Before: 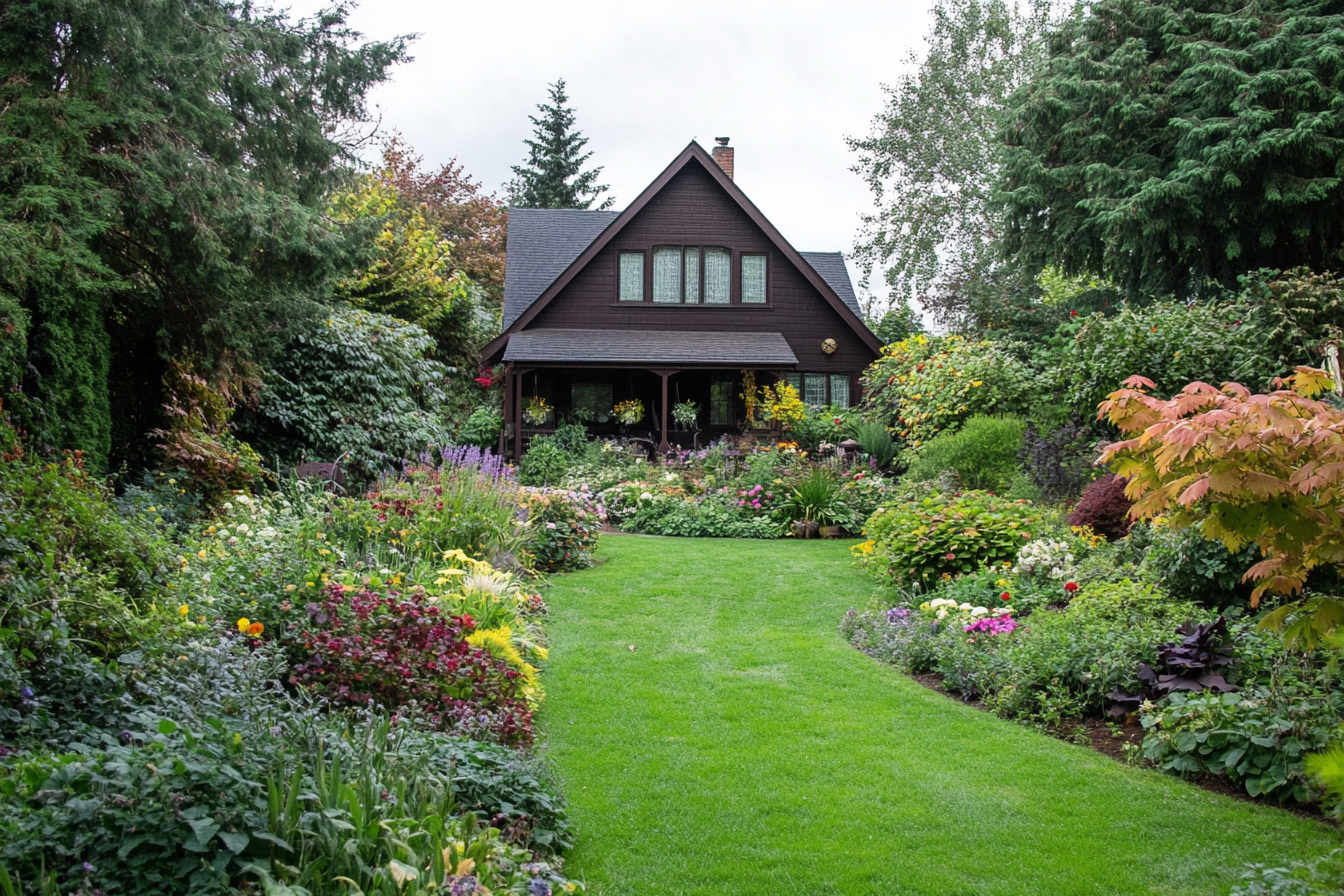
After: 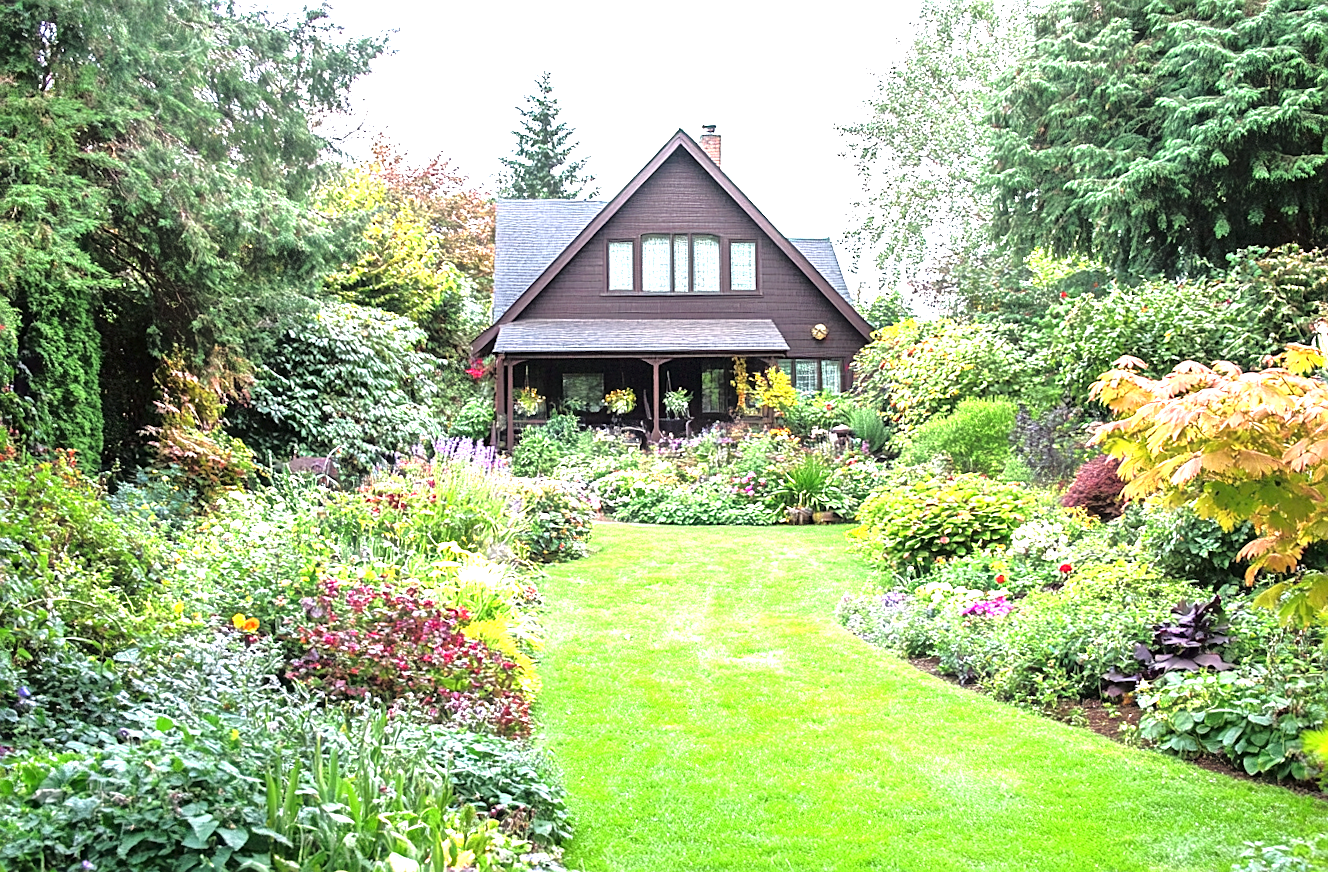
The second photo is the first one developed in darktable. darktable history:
tone equalizer: -8 EV 0.001 EV, -7 EV -0.004 EV, -6 EV 0.009 EV, -5 EV 0.032 EV, -4 EV 0.276 EV, -3 EV 0.644 EV, -2 EV 0.584 EV, -1 EV 0.187 EV, +0 EV 0.024 EV
sharpen: on, module defaults
exposure: black level correction 0, exposure 1.9 EV, compensate highlight preservation false
rotate and perspective: rotation -1°, crop left 0.011, crop right 0.989, crop top 0.025, crop bottom 0.975
